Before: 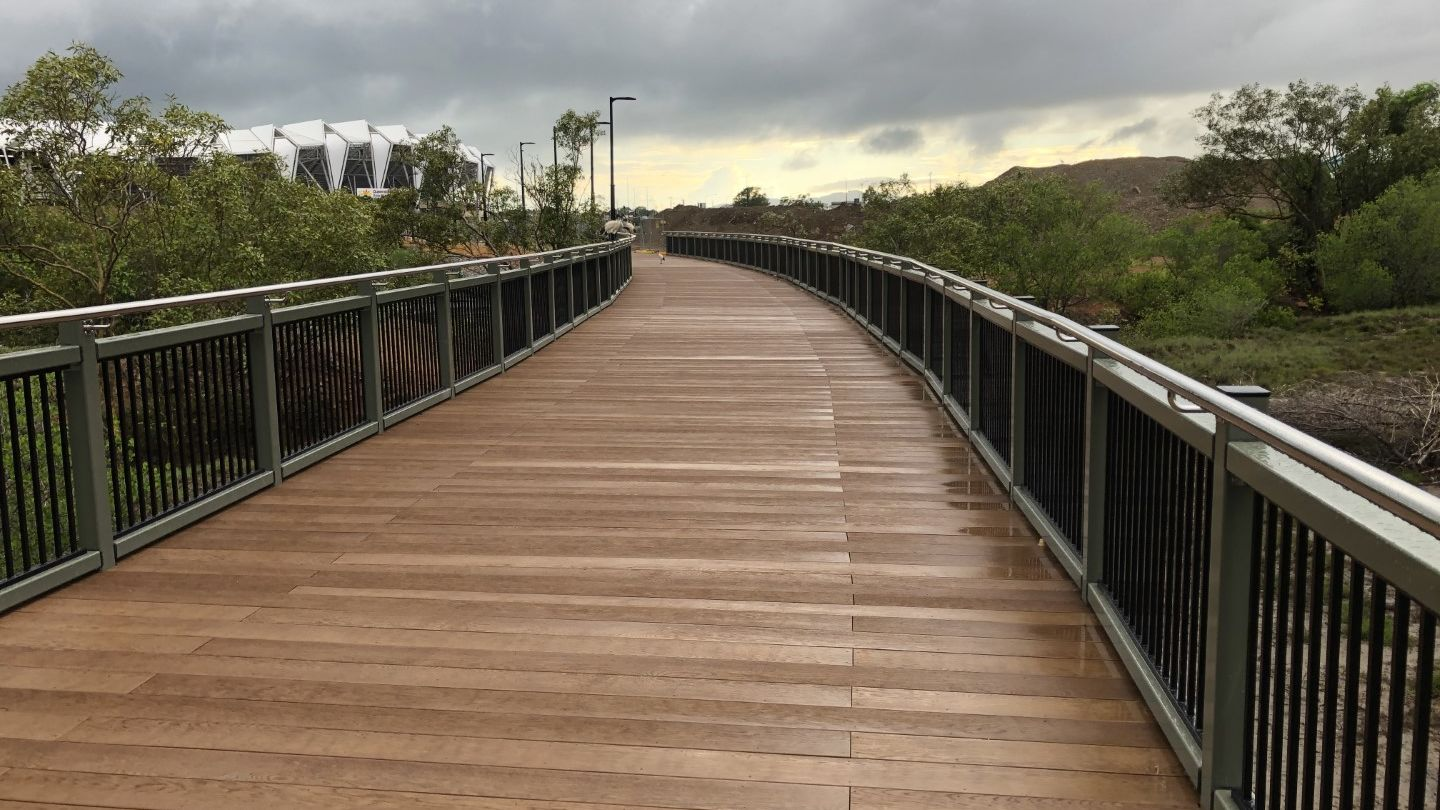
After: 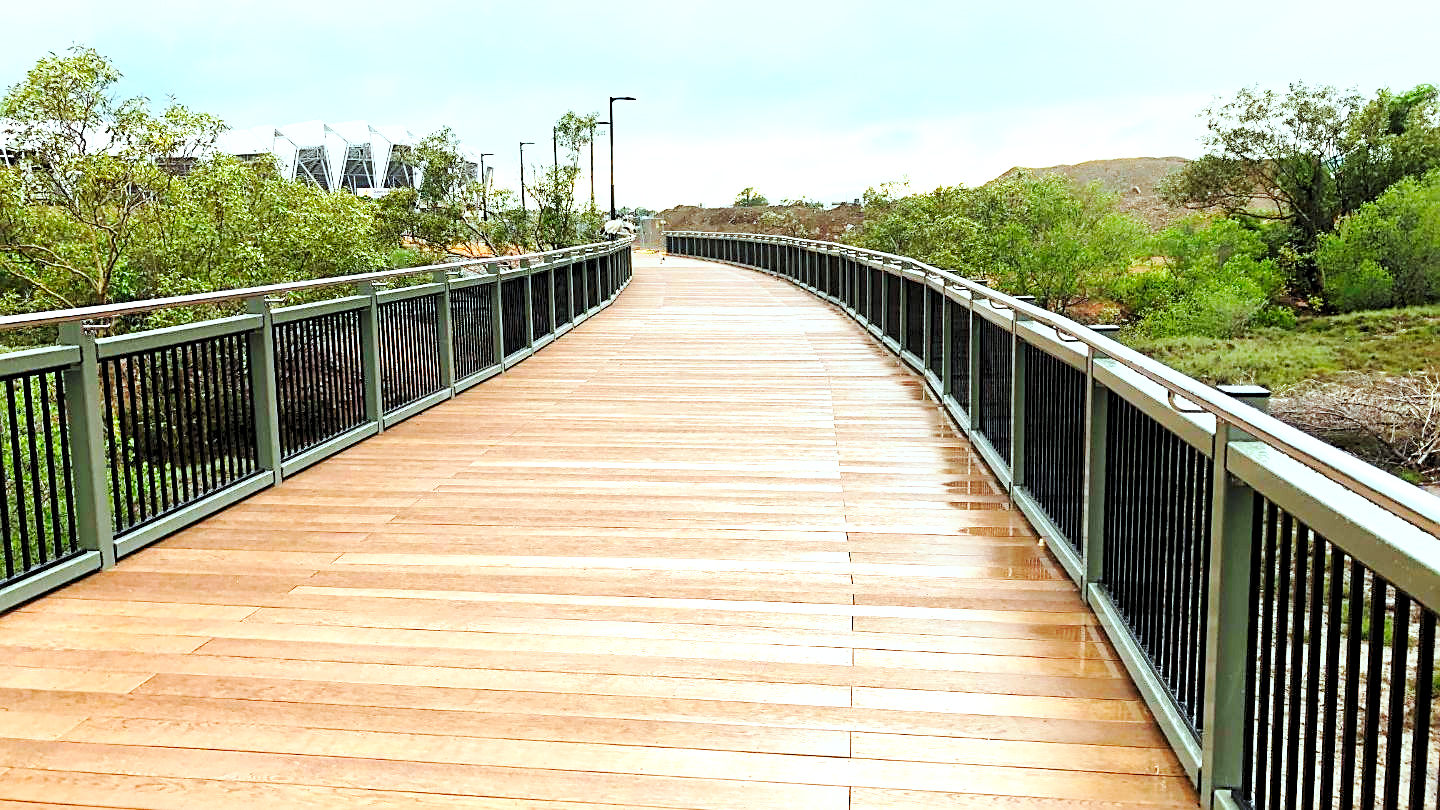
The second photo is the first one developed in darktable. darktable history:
levels: levels [0.044, 0.416, 0.908]
color correction: highlights a* -9.97, highlights b* -10.08
base curve: curves: ch0 [(0, 0) (0.028, 0.03) (0.121, 0.232) (0.46, 0.748) (0.859, 0.968) (1, 1)], preserve colors none
exposure: black level correction 0.002, exposure 0.675 EV, compensate highlight preservation false
sharpen: on, module defaults
